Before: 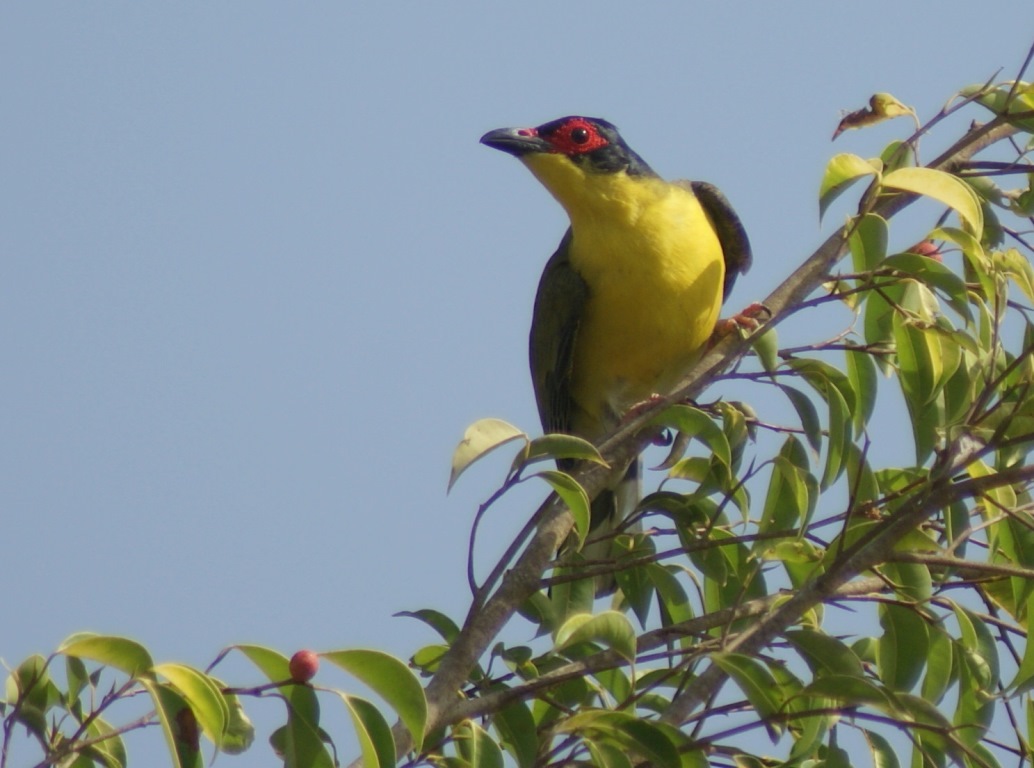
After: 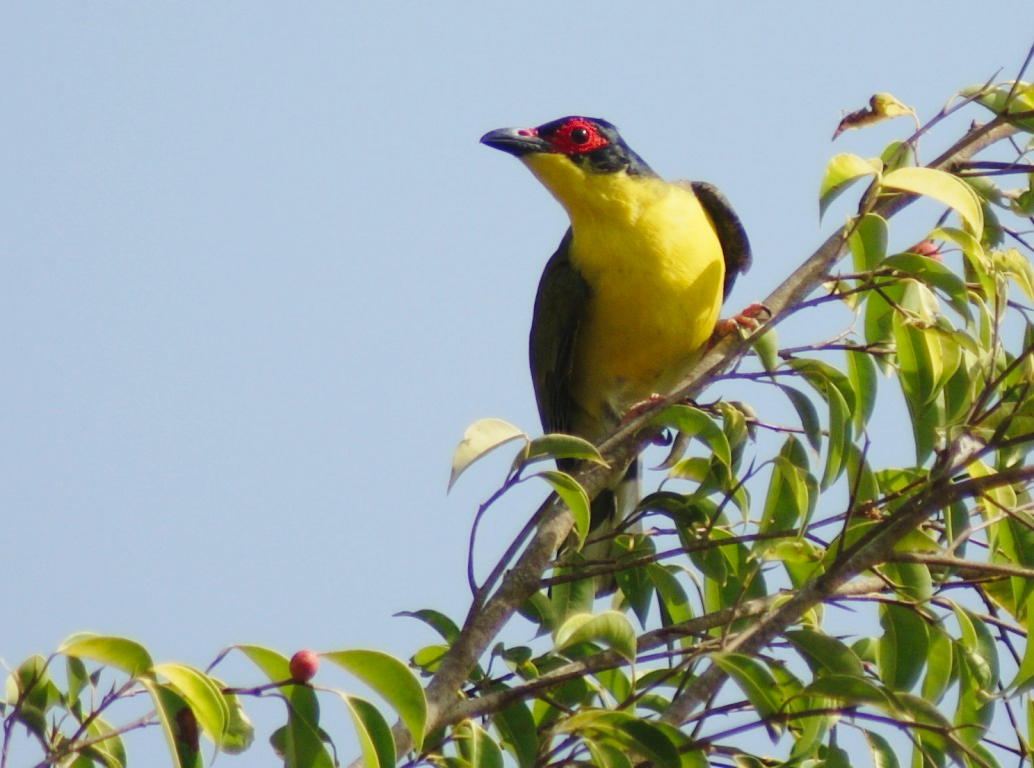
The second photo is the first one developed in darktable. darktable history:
base curve: curves: ch0 [(0, 0) (0.028, 0.03) (0.121, 0.232) (0.46, 0.748) (0.859, 0.968) (1, 1)], preserve colors none
exposure: exposure -0.293 EV, compensate highlight preservation false
